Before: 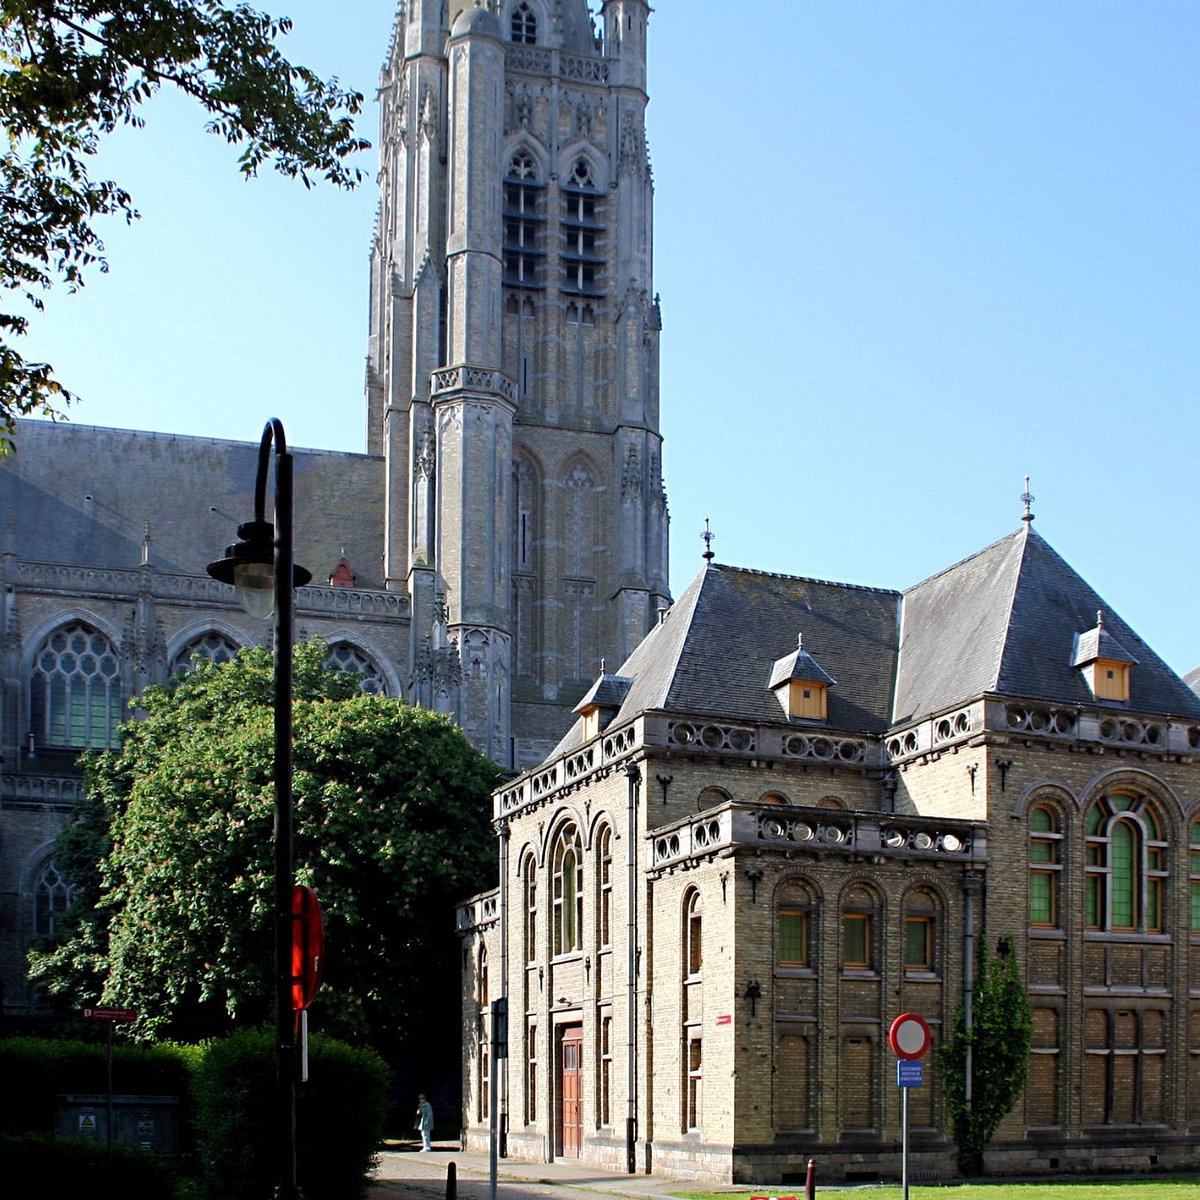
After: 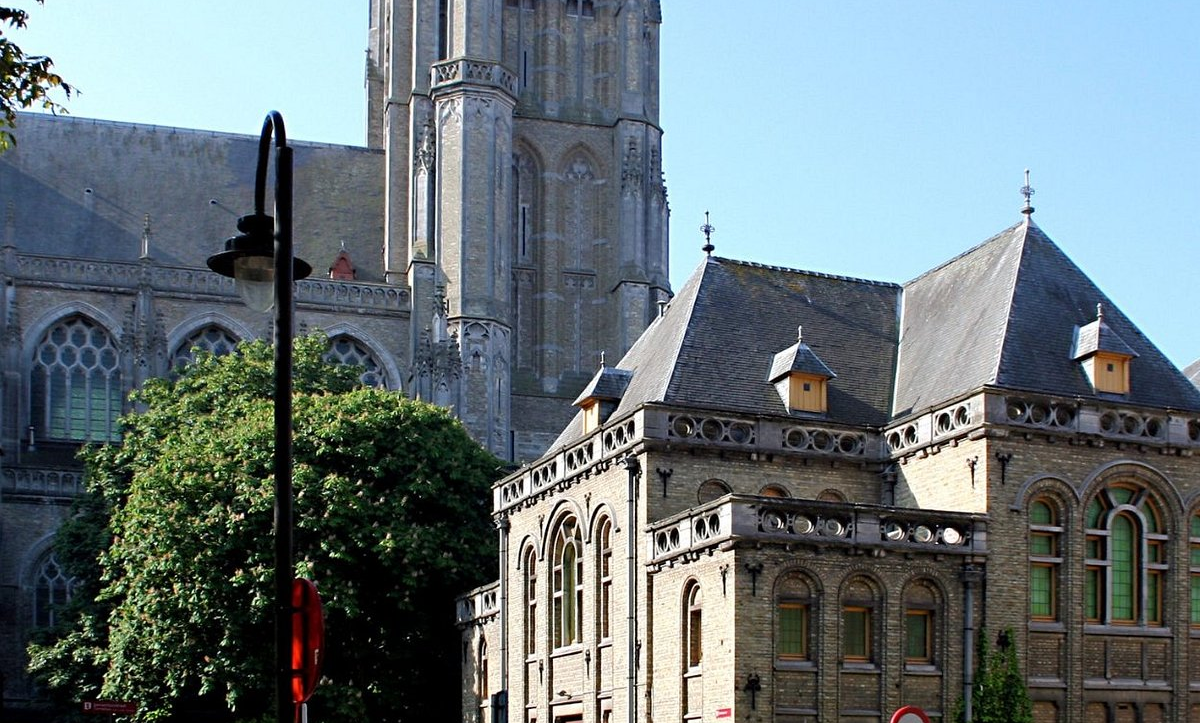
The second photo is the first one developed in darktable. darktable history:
crop and rotate: top 25.636%, bottom 14.045%
